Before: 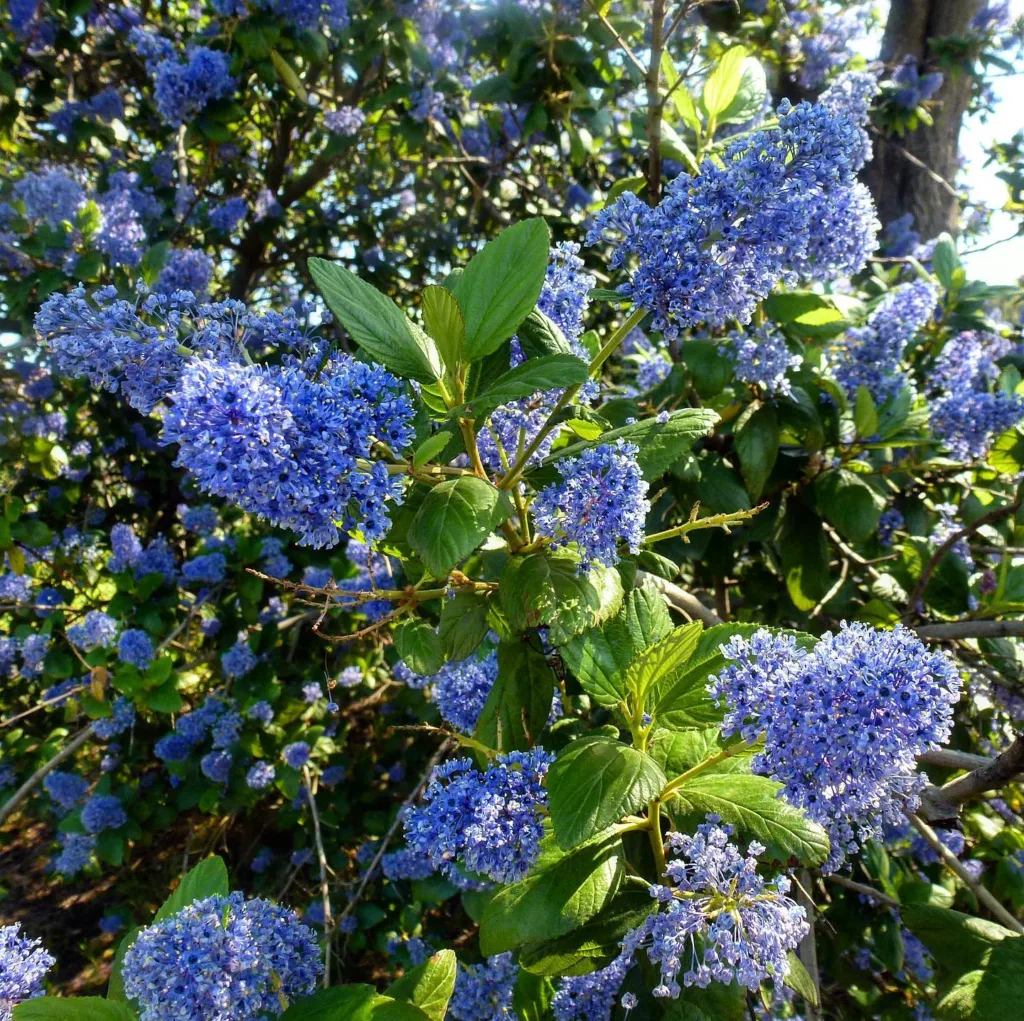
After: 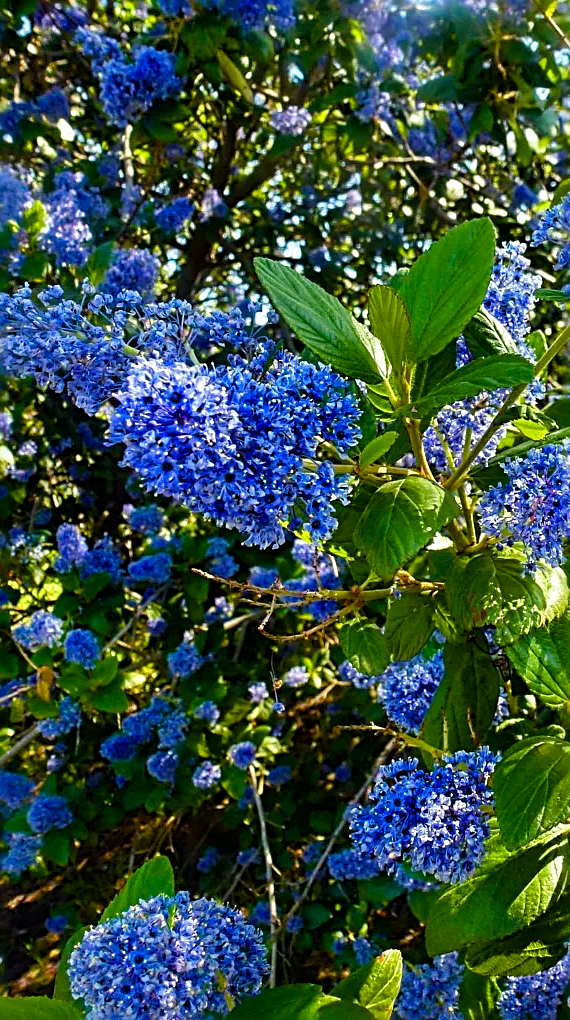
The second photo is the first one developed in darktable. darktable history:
crop: left 5.349%, right 38.915%
sharpen: radius 2.849, amount 0.702
color balance rgb: perceptual saturation grading › global saturation 39.355%, perceptual saturation grading › highlights -25.196%, perceptual saturation grading › mid-tones 35.017%, perceptual saturation grading › shadows 34.74%
